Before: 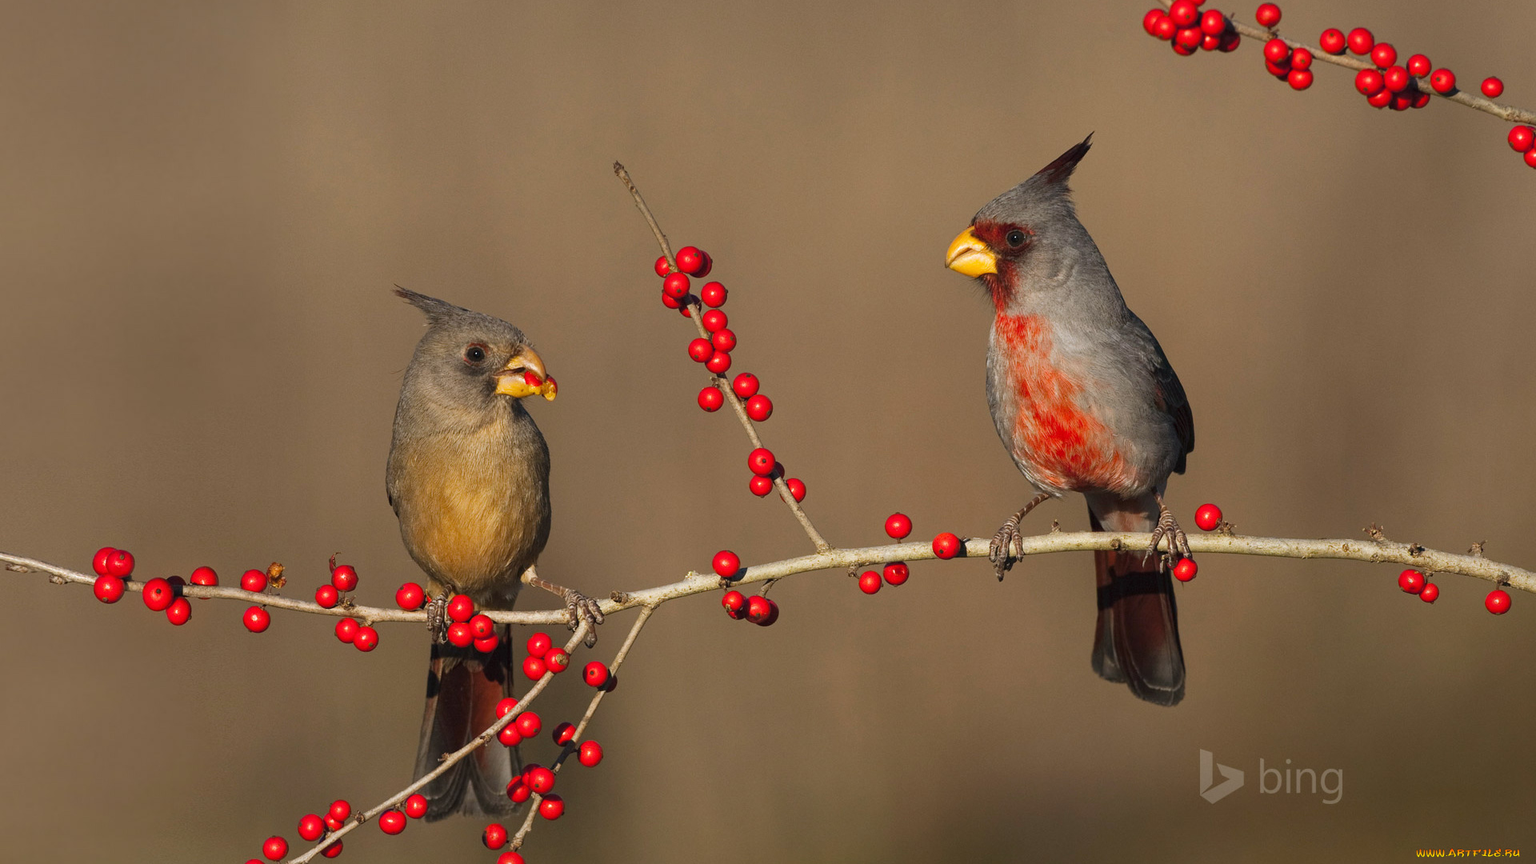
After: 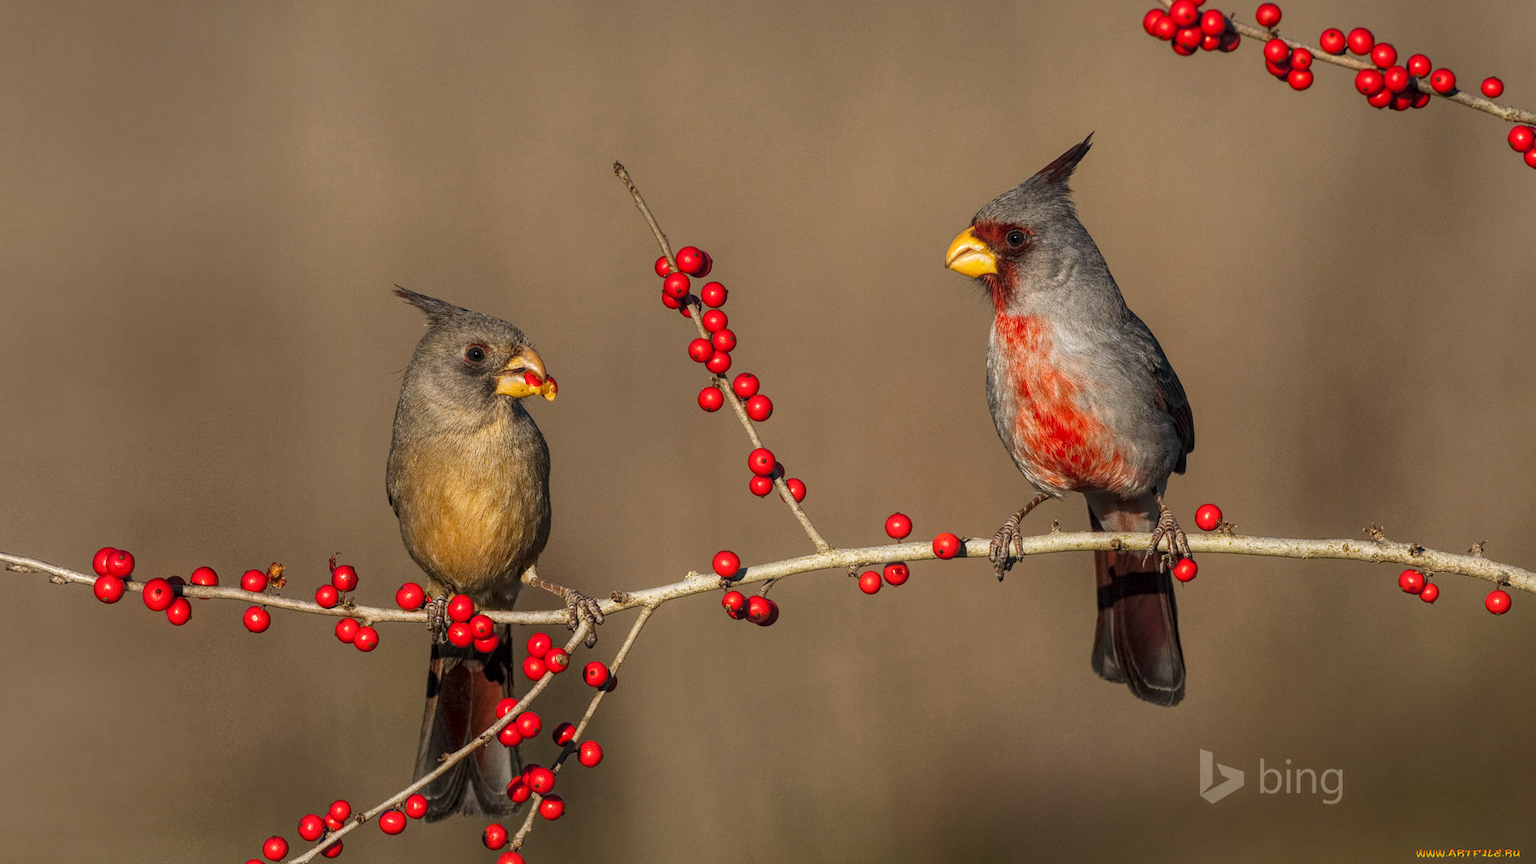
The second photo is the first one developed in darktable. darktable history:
local contrast: highlights 76%, shadows 55%, detail 176%, midtone range 0.212
